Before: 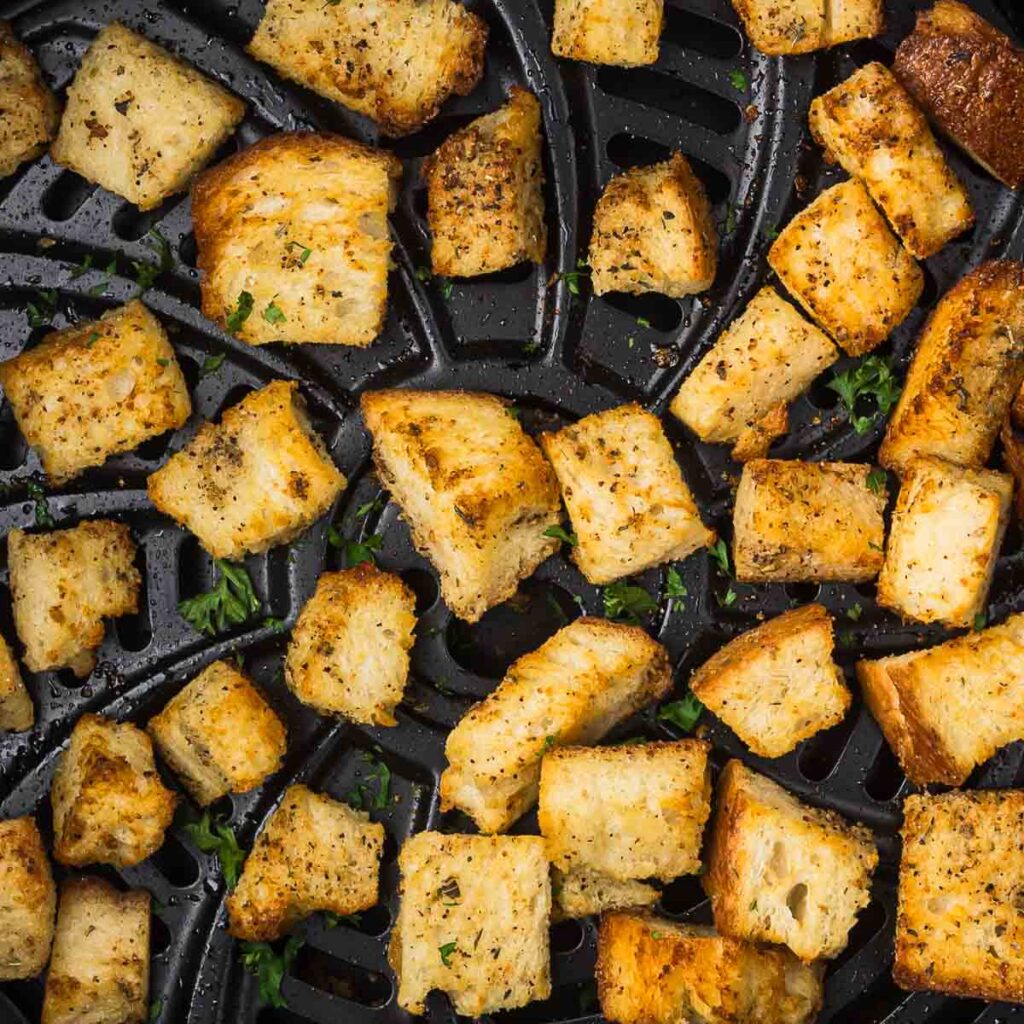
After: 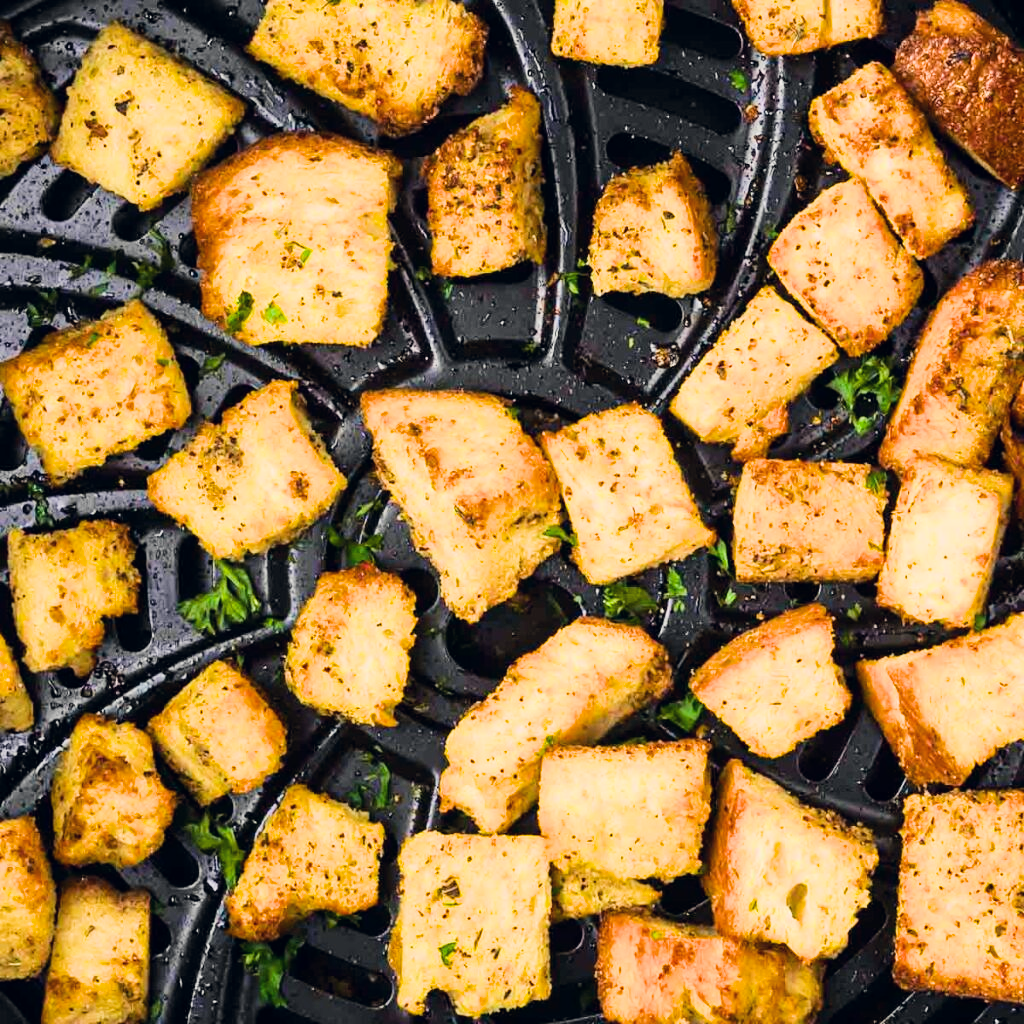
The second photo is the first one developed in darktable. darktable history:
exposure: black level correction 0, exposure 1.125 EV, compensate exposure bias true, compensate highlight preservation false
filmic rgb: black relative exposure -7.5 EV, white relative exposure 5 EV, hardness 3.31, contrast 1.3, contrast in shadows safe
color balance rgb: global vibrance 42.74%
color correction: highlights a* 0.207, highlights b* 2.7, shadows a* -0.874, shadows b* -4.78
